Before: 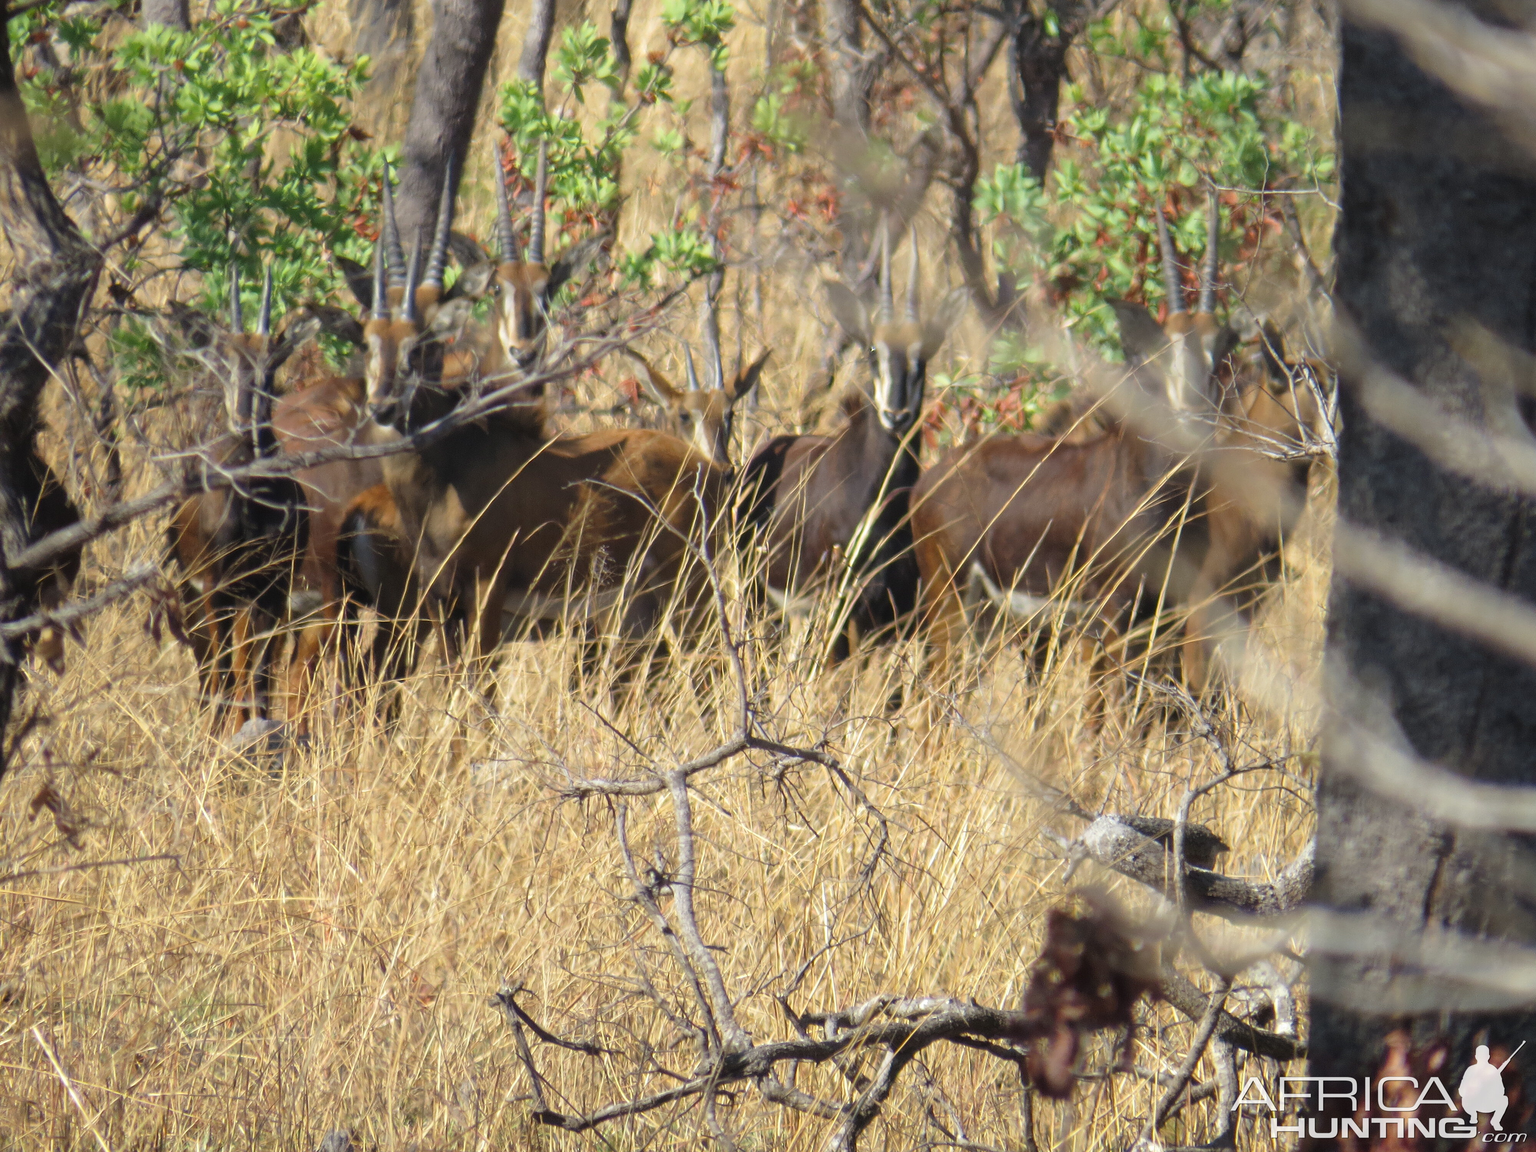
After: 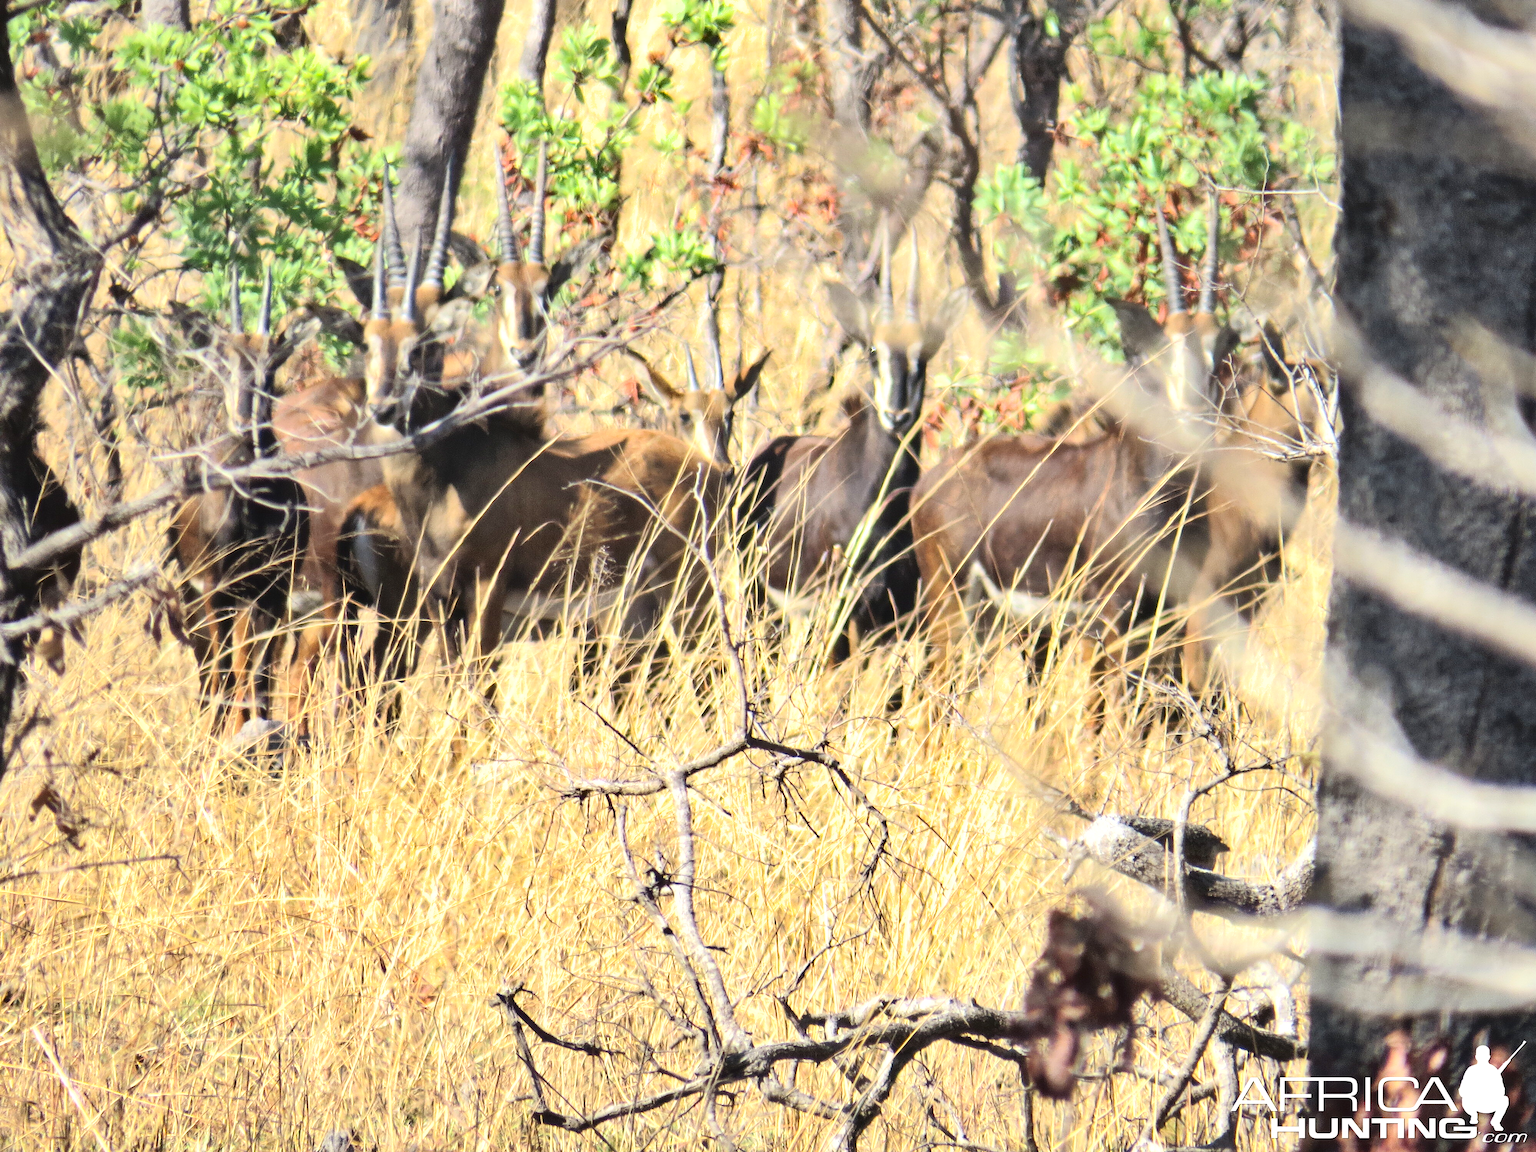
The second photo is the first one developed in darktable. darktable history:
exposure: black level correction 0, exposure 0.7 EV, compensate highlight preservation false
shadows and highlights: soften with gaussian
tone curve: curves: ch0 [(0, 0) (0.003, 0.011) (0.011, 0.014) (0.025, 0.023) (0.044, 0.035) (0.069, 0.047) (0.1, 0.065) (0.136, 0.098) (0.177, 0.139) (0.224, 0.214) (0.277, 0.306) (0.335, 0.392) (0.399, 0.484) (0.468, 0.584) (0.543, 0.68) (0.623, 0.772) (0.709, 0.847) (0.801, 0.905) (0.898, 0.951) (1, 1)], color space Lab, independent channels
